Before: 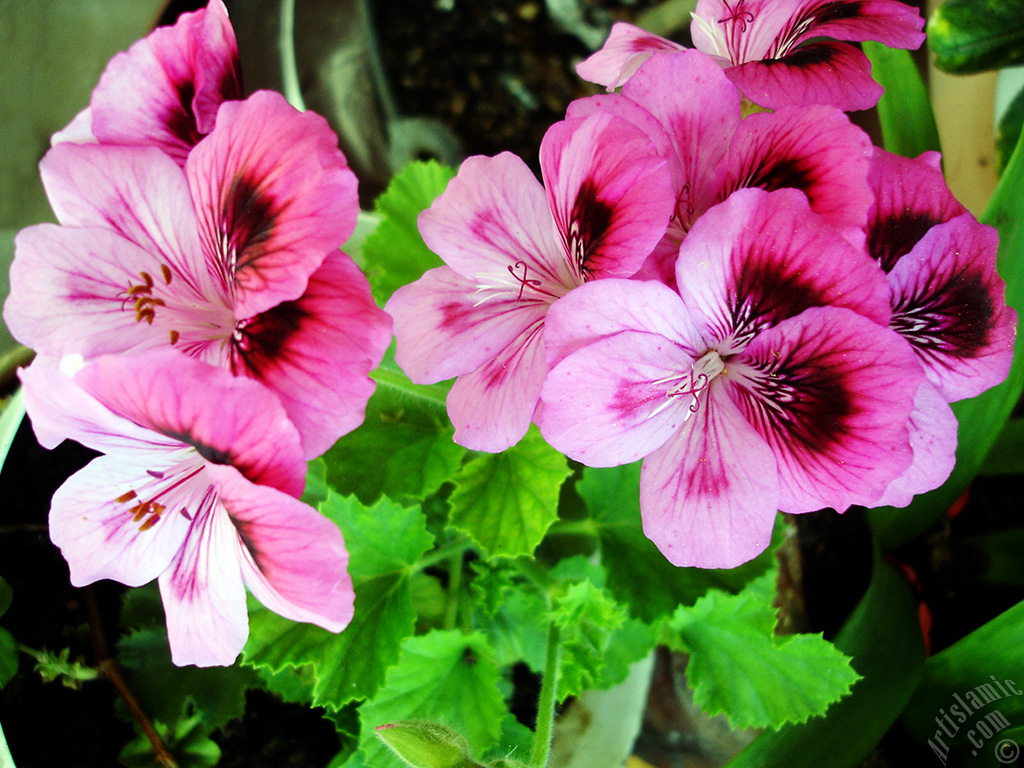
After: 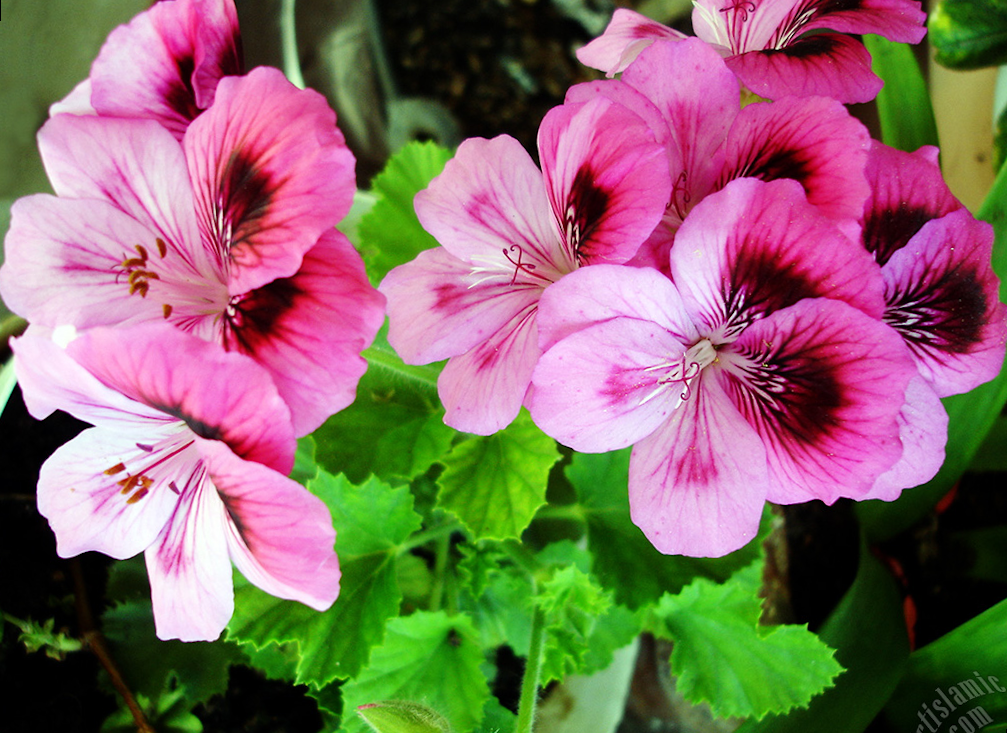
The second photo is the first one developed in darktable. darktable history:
rotate and perspective: rotation 1.57°, crop left 0.018, crop right 0.982, crop top 0.039, crop bottom 0.961
